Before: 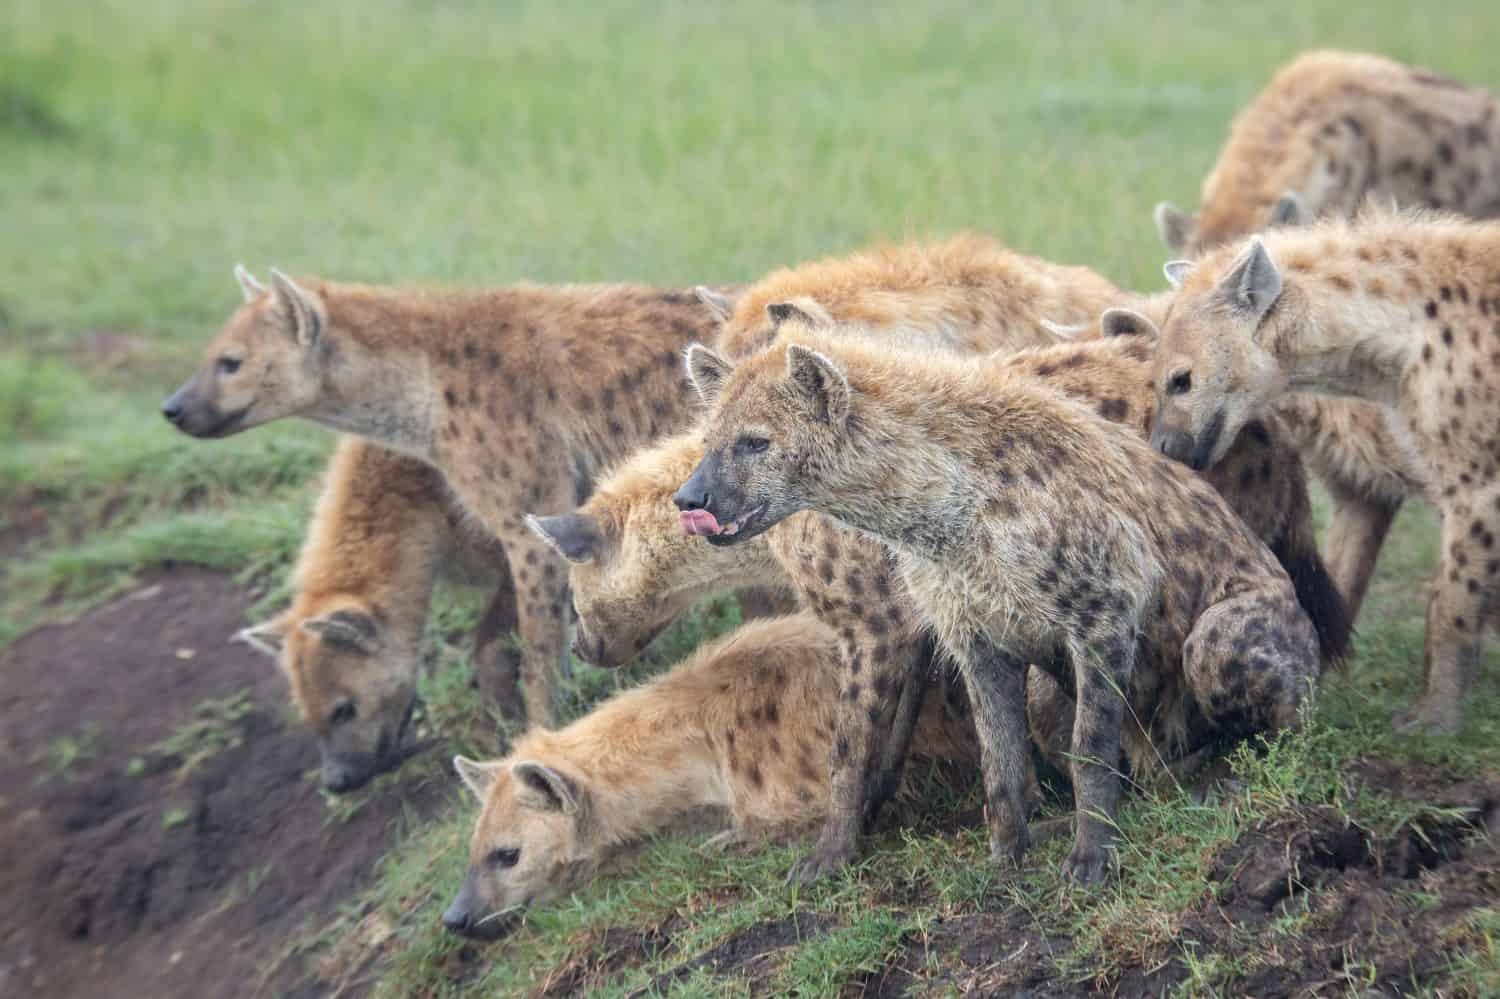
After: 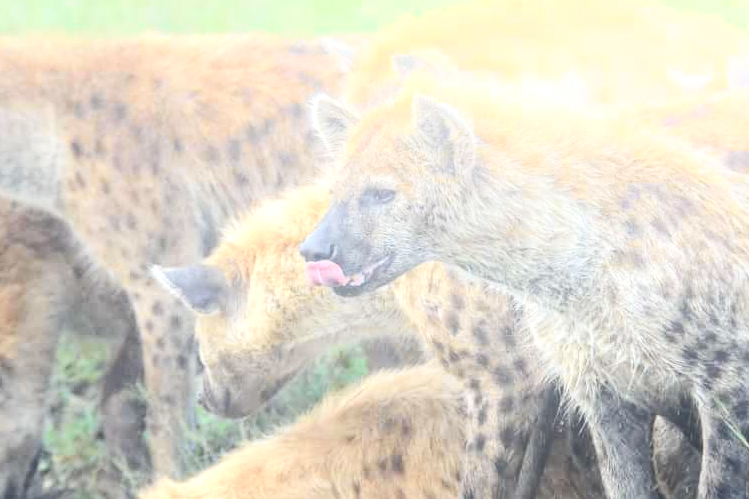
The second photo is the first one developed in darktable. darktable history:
exposure: exposure 0.6 EV, compensate highlight preservation false
crop: left 25%, top 25%, right 25%, bottom 25%
color balance: input saturation 100.43%, contrast fulcrum 14.22%, output saturation 70.41%
bloom: on, module defaults
tone curve: curves: ch0 [(0, 0.046) (0.037, 0.056) (0.176, 0.162) (0.33, 0.331) (0.432, 0.475) (0.601, 0.665) (0.843, 0.876) (1, 1)]; ch1 [(0, 0) (0.339, 0.349) (0.445, 0.42) (0.476, 0.47) (0.497, 0.492) (0.523, 0.514) (0.557, 0.558) (0.632, 0.615) (0.728, 0.746) (1, 1)]; ch2 [(0, 0) (0.327, 0.324) (0.417, 0.44) (0.46, 0.453) (0.502, 0.495) (0.526, 0.52) (0.54, 0.55) (0.606, 0.626) (0.745, 0.704) (1, 1)], color space Lab, independent channels, preserve colors none
